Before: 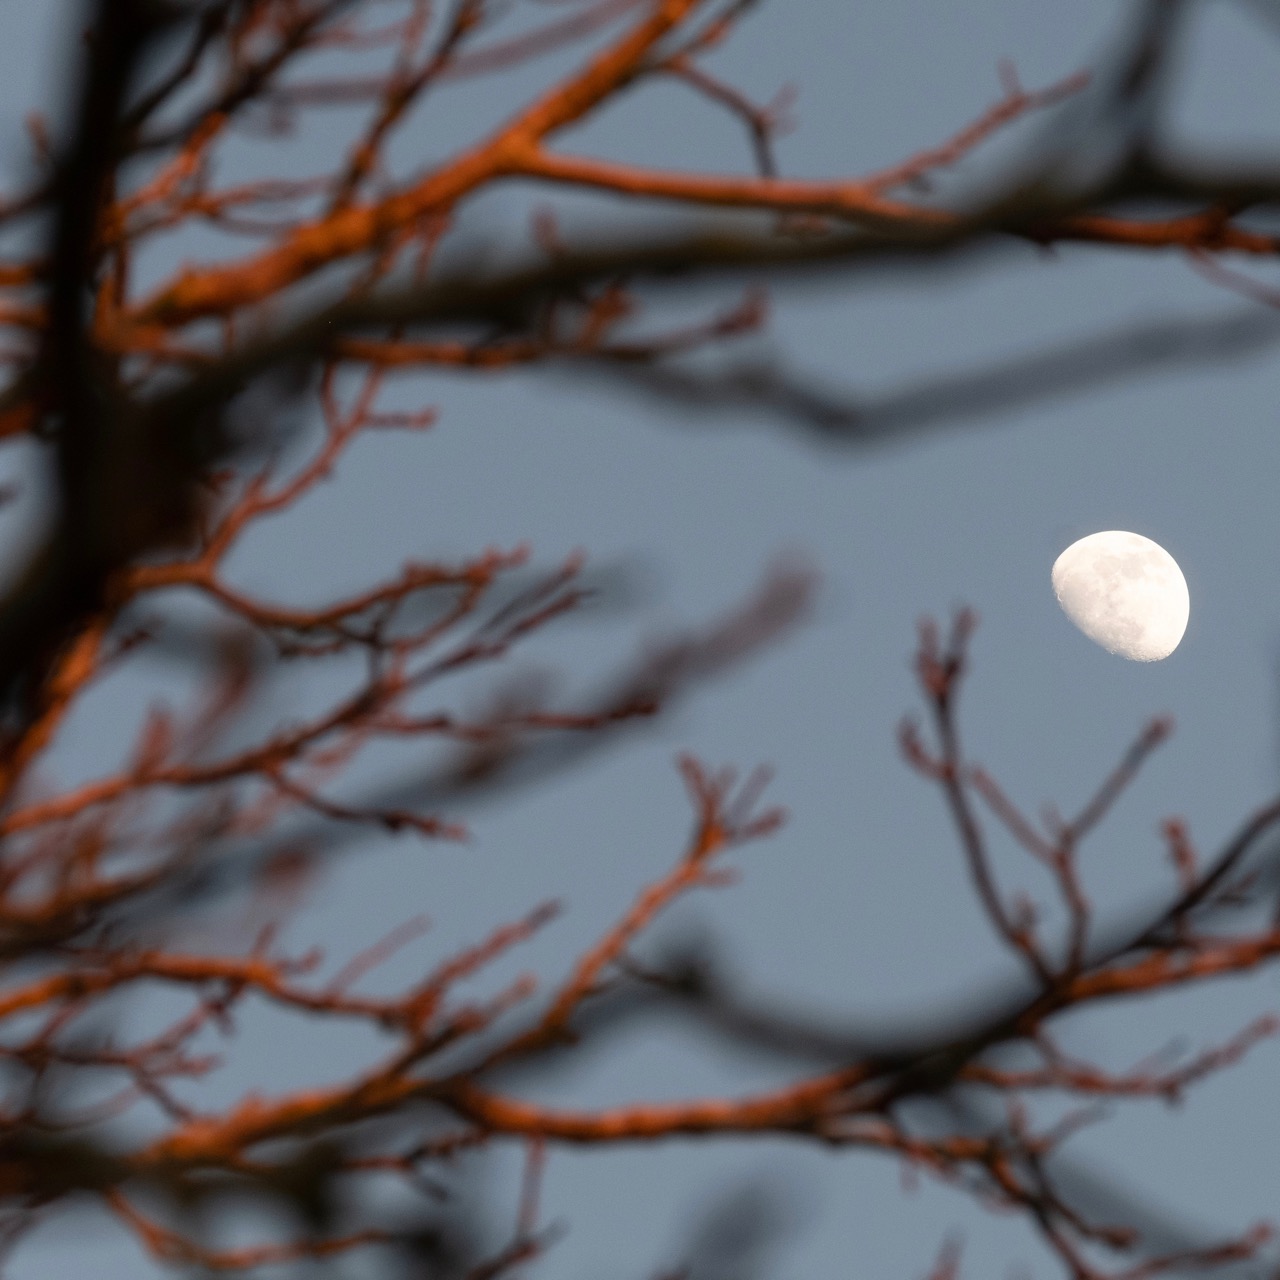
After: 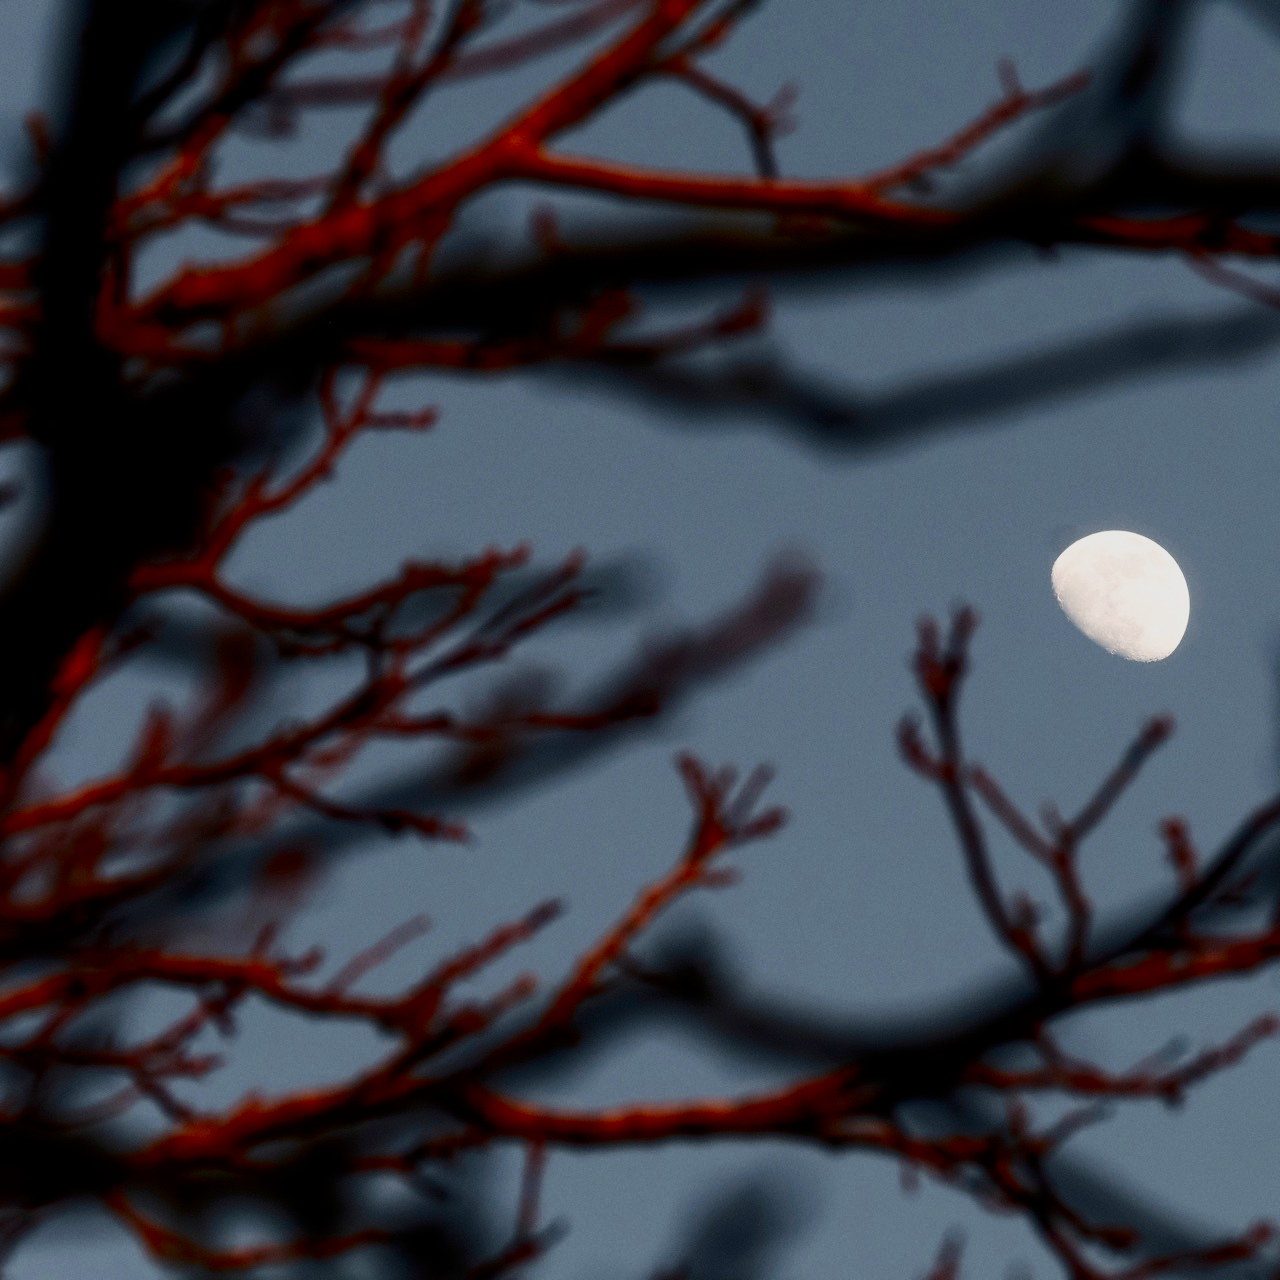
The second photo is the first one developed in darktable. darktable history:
filmic rgb: middle gray luminance 29%, black relative exposure -10.3 EV, white relative exposure 5.5 EV, threshold 6 EV, target black luminance 0%, hardness 3.95, latitude 2.04%, contrast 1.132, highlights saturation mix 5%, shadows ↔ highlights balance 15.11%, preserve chrominance no, color science v3 (2019), use custom middle-gray values true, iterations of high-quality reconstruction 0, enable highlight reconstruction true
contrast brightness saturation: contrast 0.4, brightness 0.05, saturation 0.25
